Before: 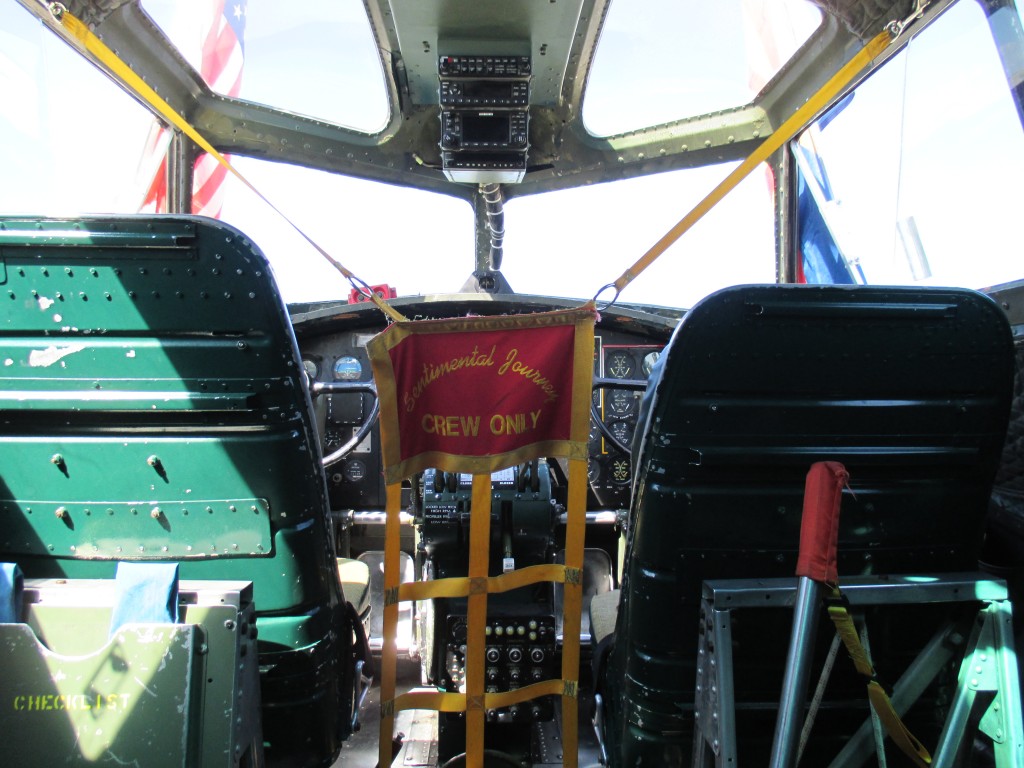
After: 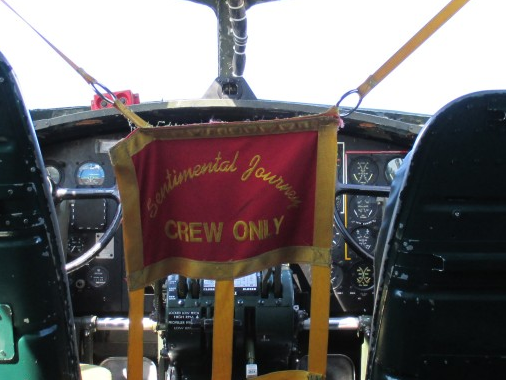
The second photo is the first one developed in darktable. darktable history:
crop: left 25.149%, top 25.336%, right 25.392%, bottom 25.132%
